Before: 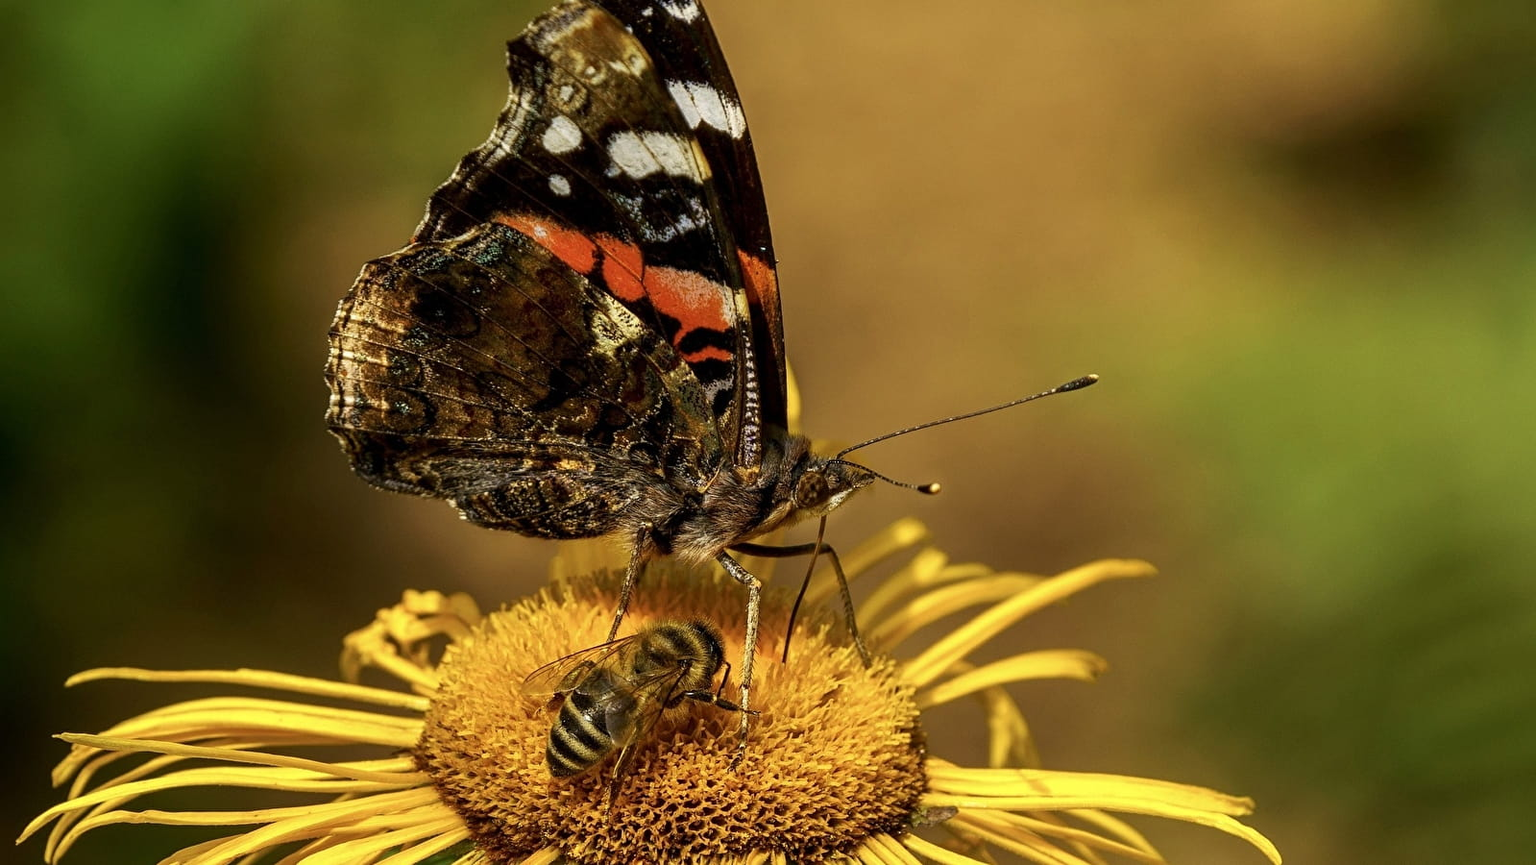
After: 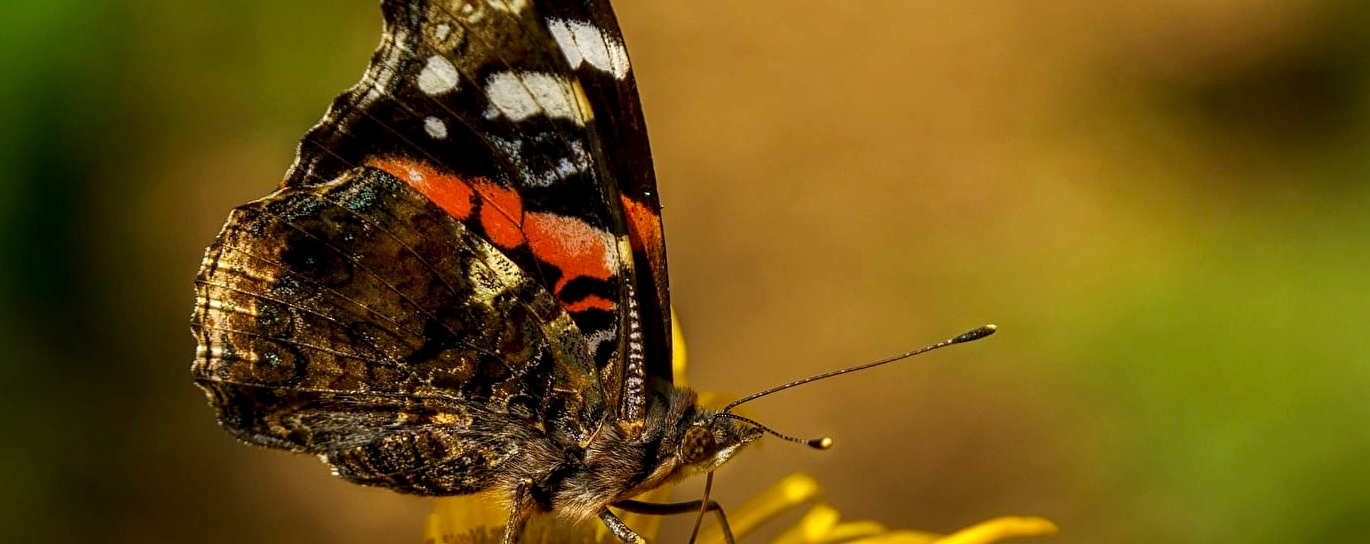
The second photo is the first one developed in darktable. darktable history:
crop and rotate: left 9.243%, top 7.333%, right 5.029%, bottom 32.144%
local contrast: highlights 103%, shadows 99%, detail 119%, midtone range 0.2
